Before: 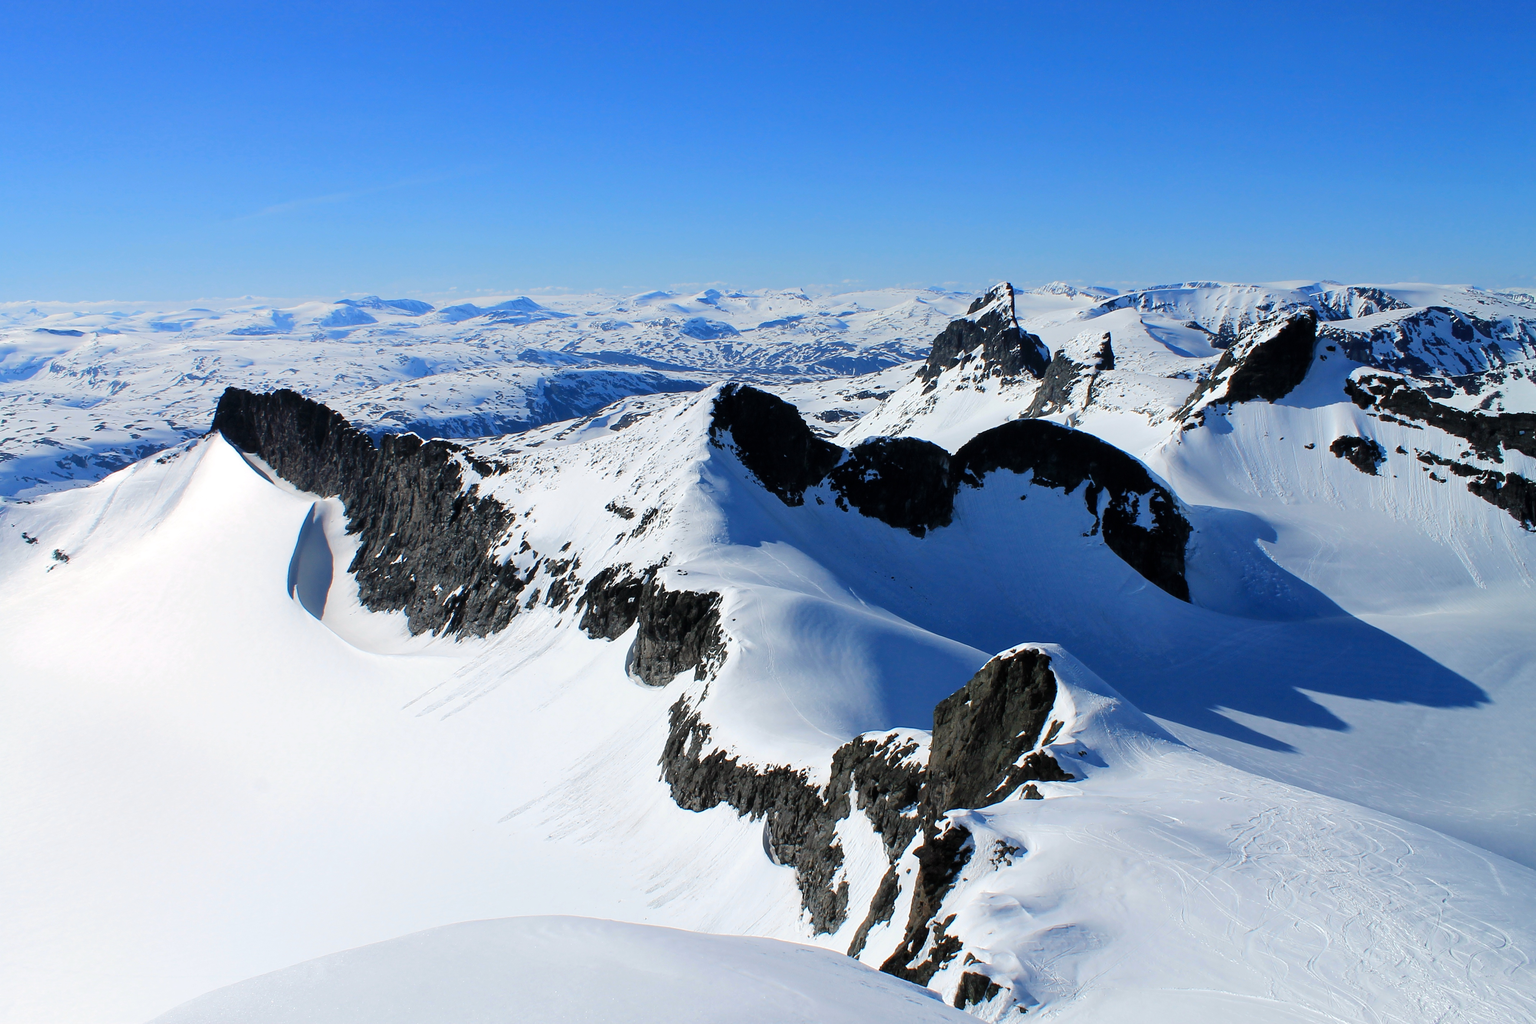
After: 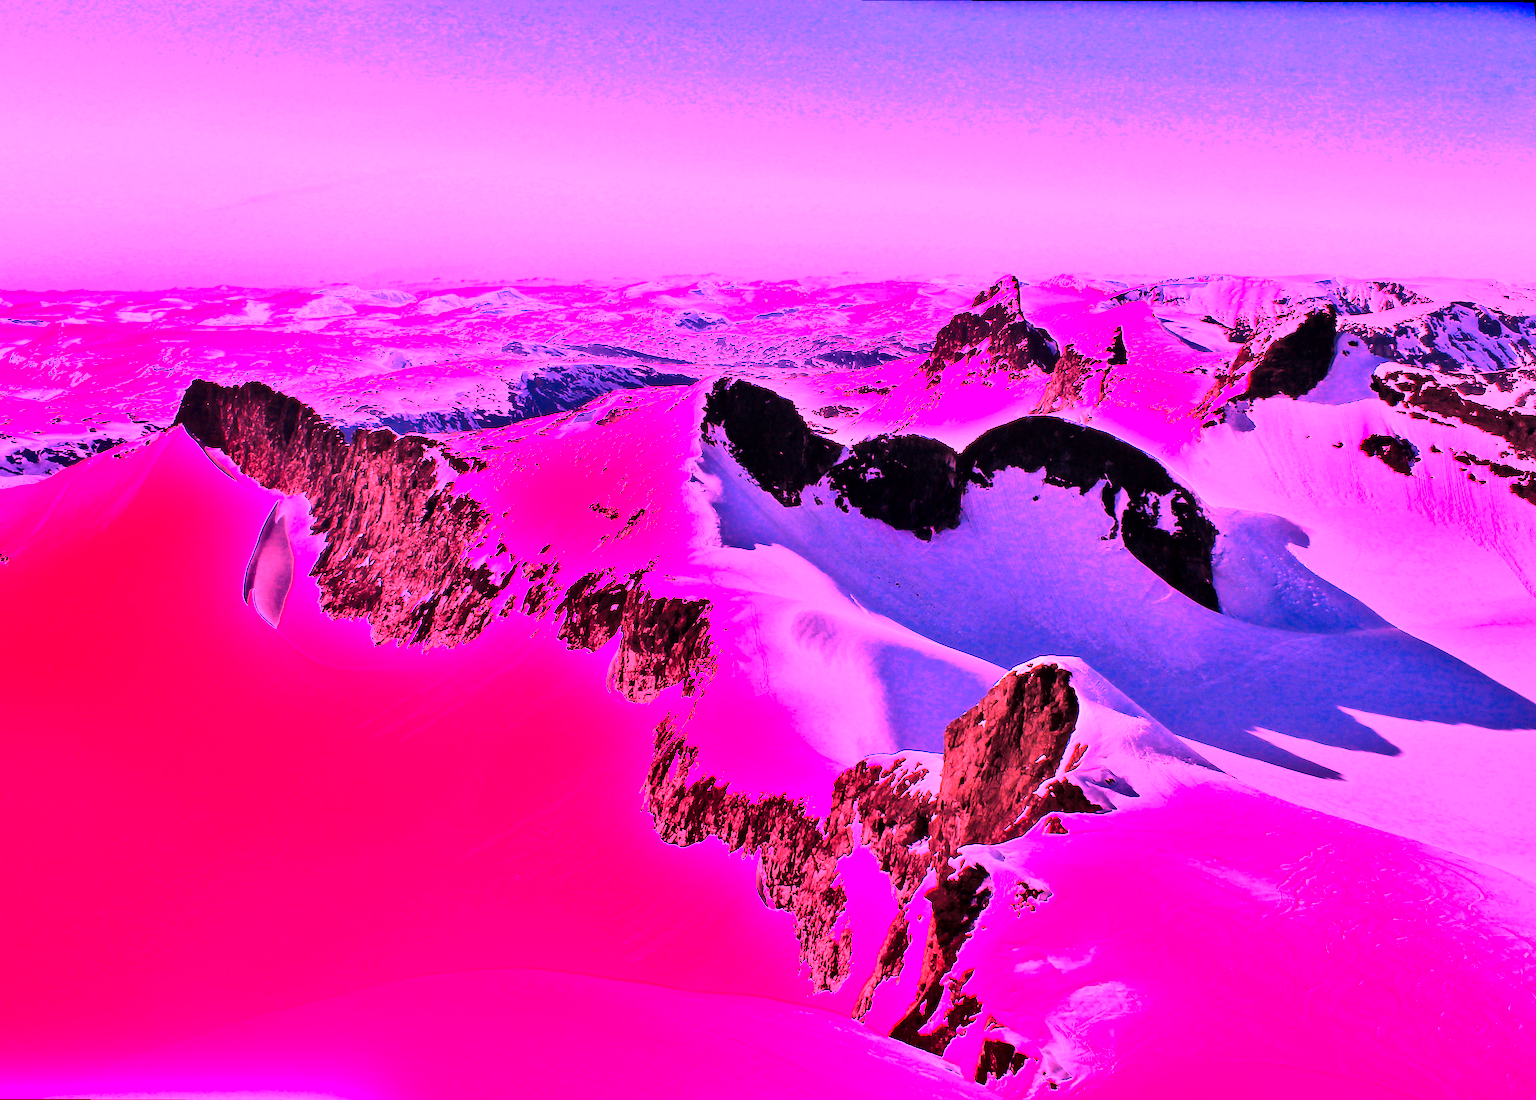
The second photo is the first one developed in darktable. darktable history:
rotate and perspective: rotation 0.215°, lens shift (vertical) -0.139, crop left 0.069, crop right 0.939, crop top 0.002, crop bottom 0.996
local contrast: mode bilateral grid, contrast 20, coarseness 50, detail 120%, midtone range 0.2
contrast brightness saturation: contrast 0.07
white balance: red 4.26, blue 1.802
shadows and highlights: shadows -88.03, highlights -35.45, shadows color adjustment 99.15%, highlights color adjustment 0%, soften with gaussian
